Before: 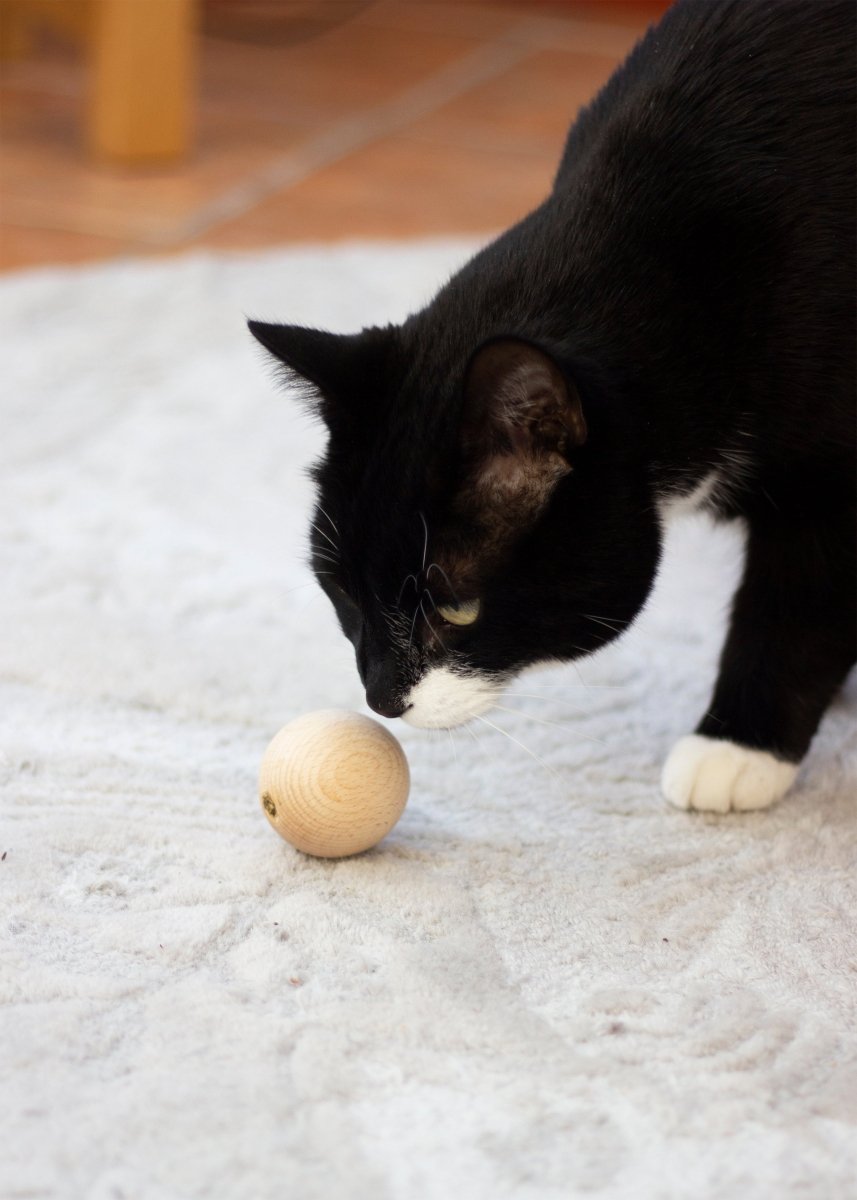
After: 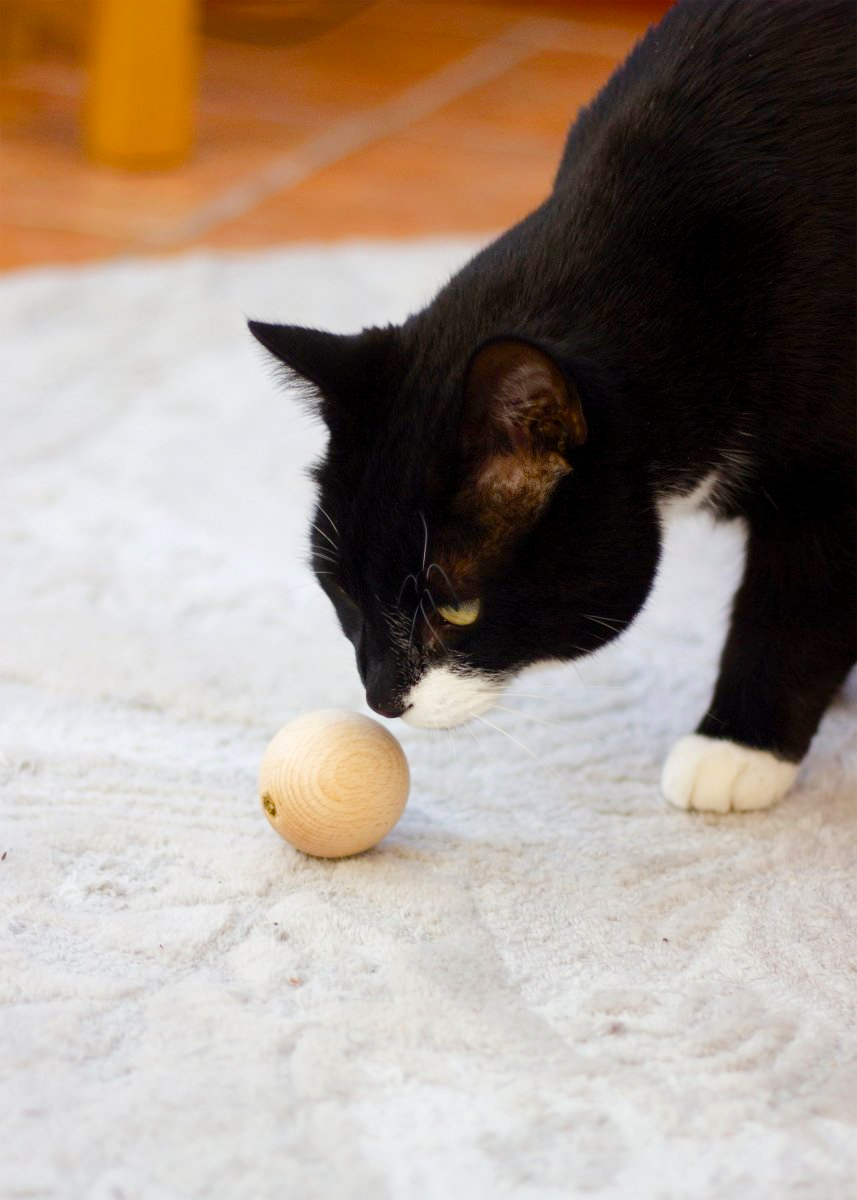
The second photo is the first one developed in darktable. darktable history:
color balance rgb: power › hue 315.41°, perceptual saturation grading › global saturation 20%, perceptual saturation grading › highlights -25.601%, perceptual saturation grading › shadows 49.491%, perceptual brilliance grading › mid-tones 10.88%, perceptual brilliance grading › shadows 14.164%, global vibrance 20%
